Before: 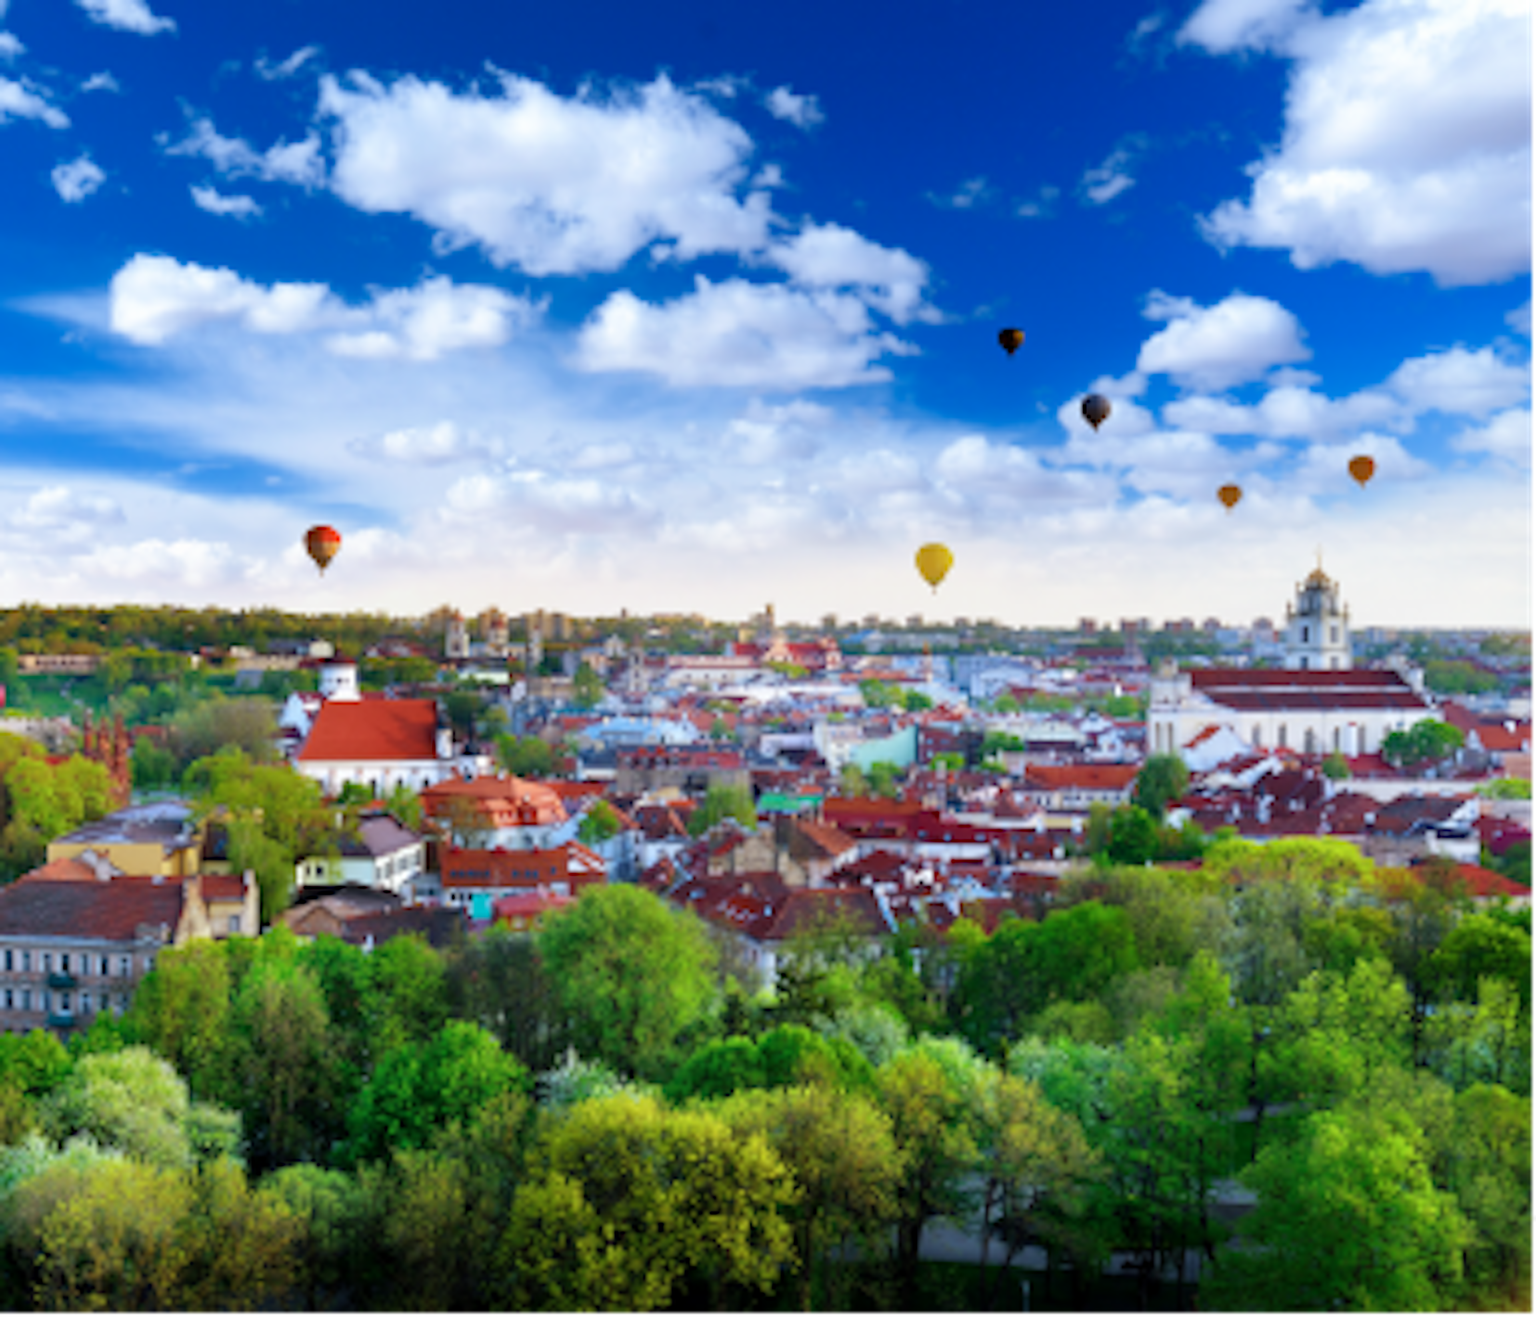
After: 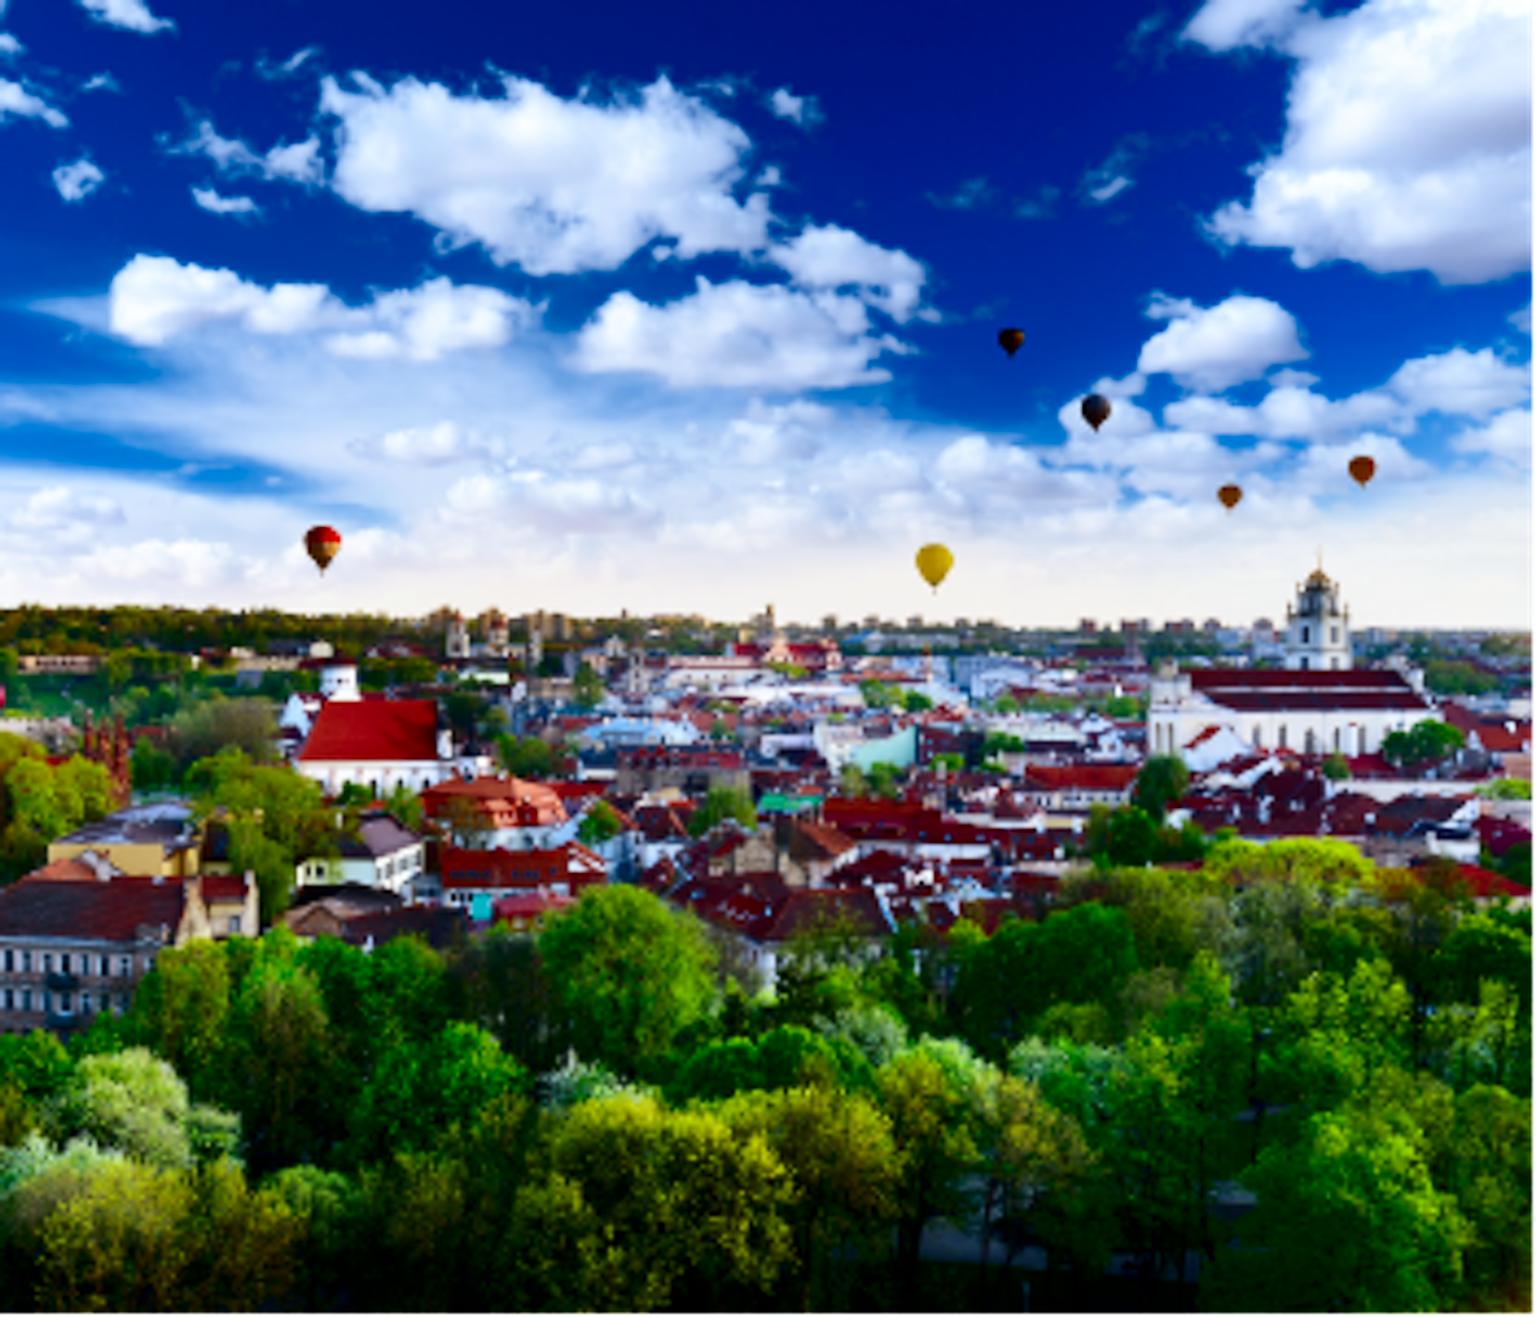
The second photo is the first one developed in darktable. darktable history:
contrast brightness saturation: contrast 0.188, brightness -0.232, saturation 0.105
sharpen: on, module defaults
haze removal: strength -0.104, compatibility mode true, adaptive false
